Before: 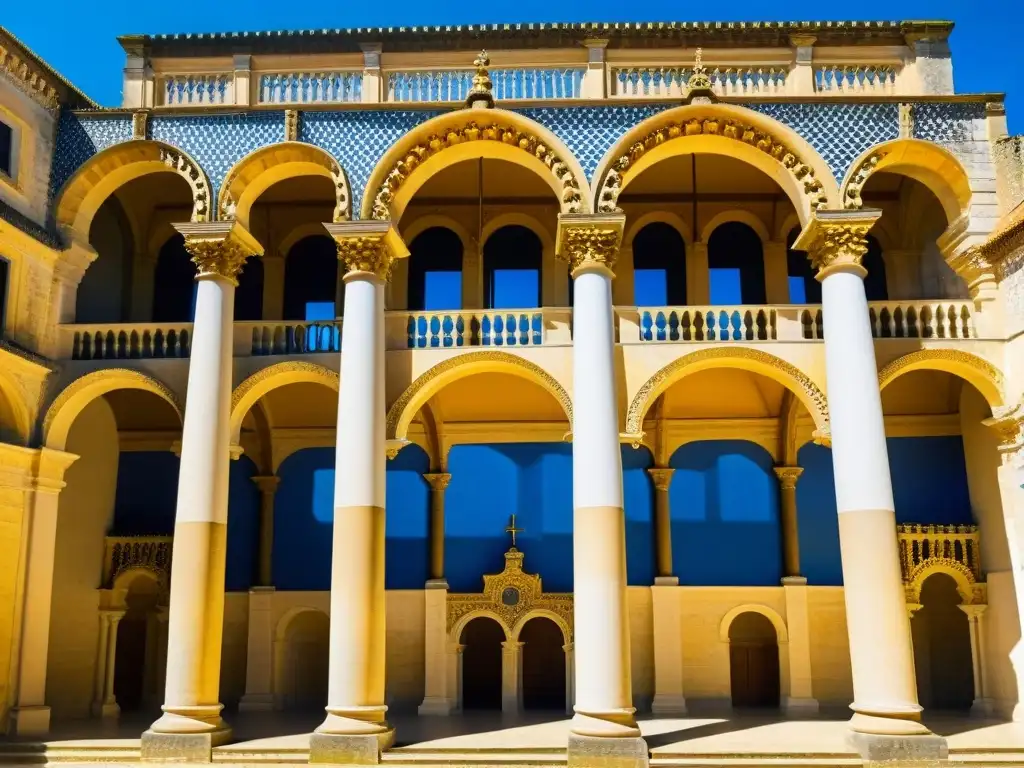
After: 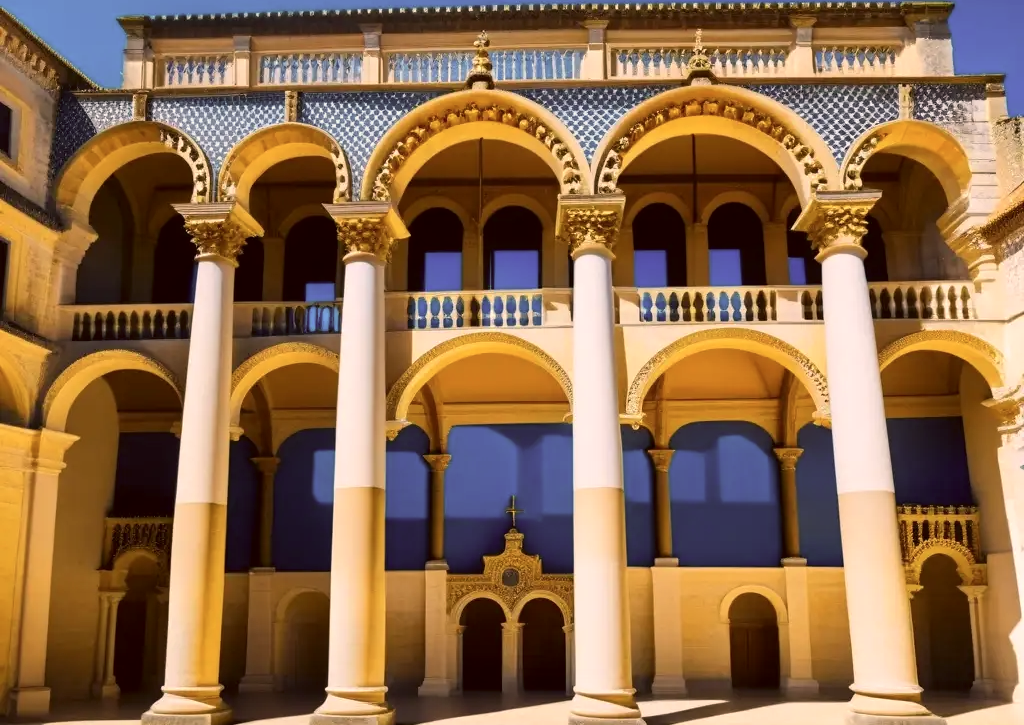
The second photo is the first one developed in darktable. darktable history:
crop and rotate: top 2.479%, bottom 3.018%
color correction: highlights a* 10.21, highlights b* 9.79, shadows a* 8.61, shadows b* 7.88, saturation 0.8
